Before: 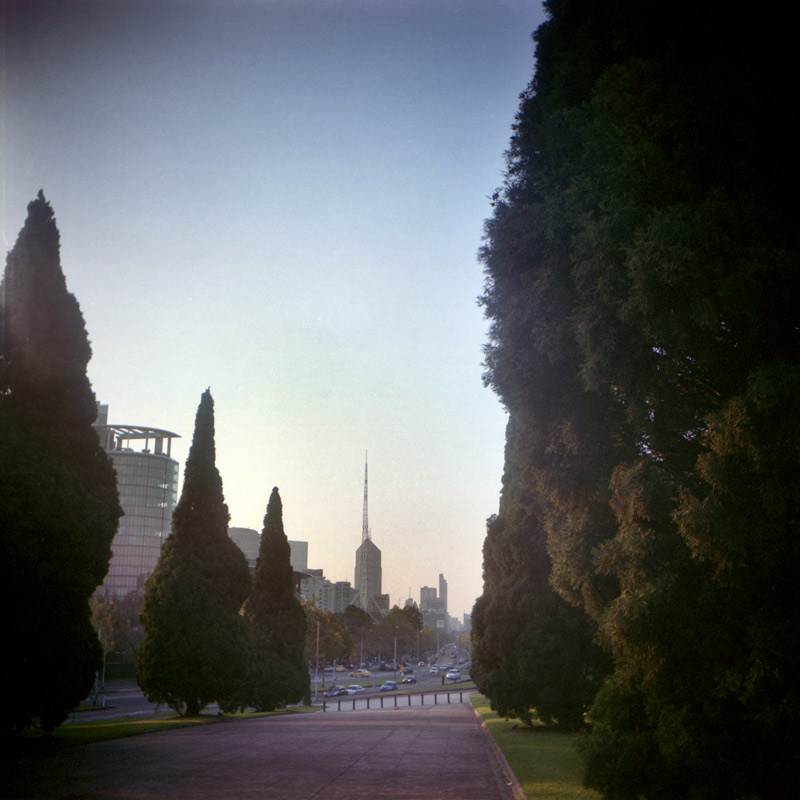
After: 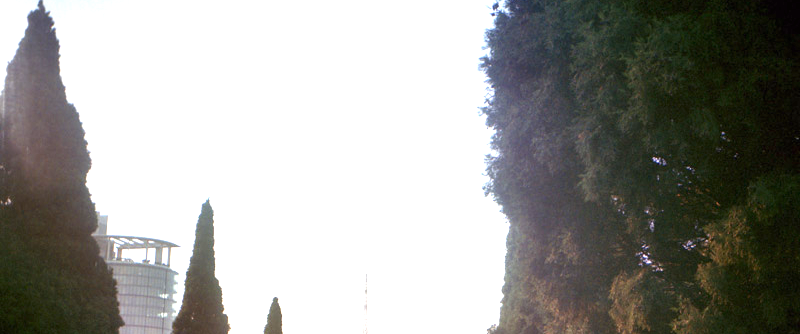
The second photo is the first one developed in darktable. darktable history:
exposure: black level correction 0, exposure 1.4 EV, compensate highlight preservation false
crop and rotate: top 23.84%, bottom 34.294%
